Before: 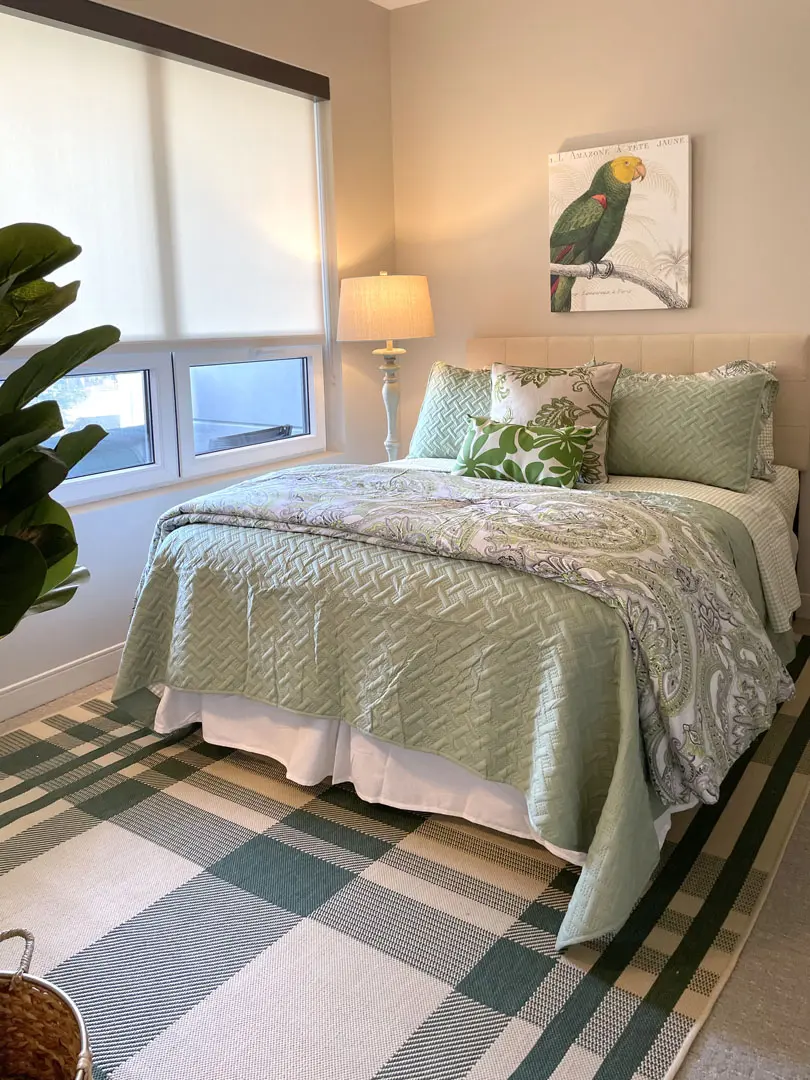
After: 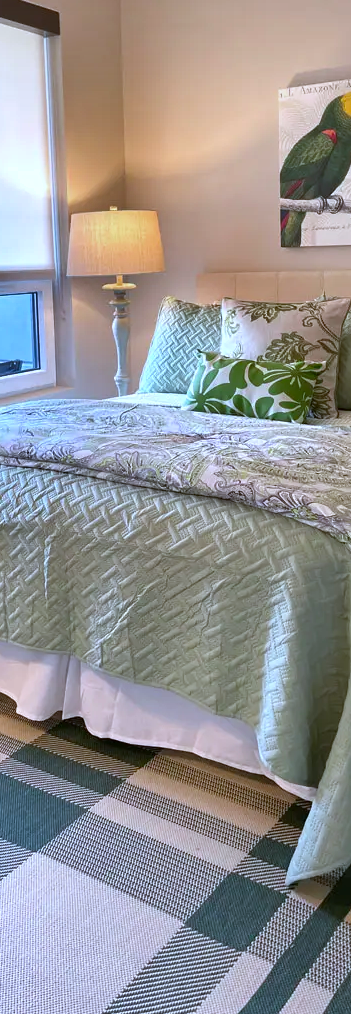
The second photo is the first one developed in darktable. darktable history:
crop: left 33.452%, top 6.025%, right 23.155%
shadows and highlights: shadows 60, highlights -60.23, soften with gaussian
white balance: red 0.948, green 1.02, blue 1.176
